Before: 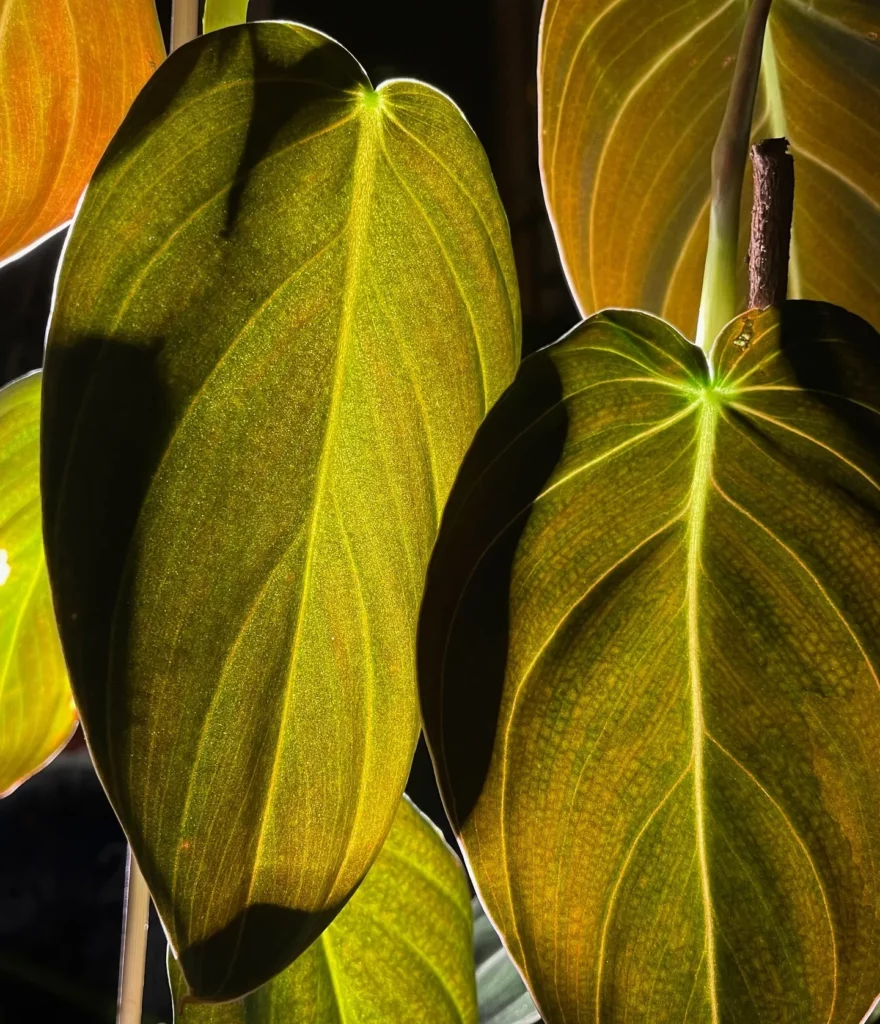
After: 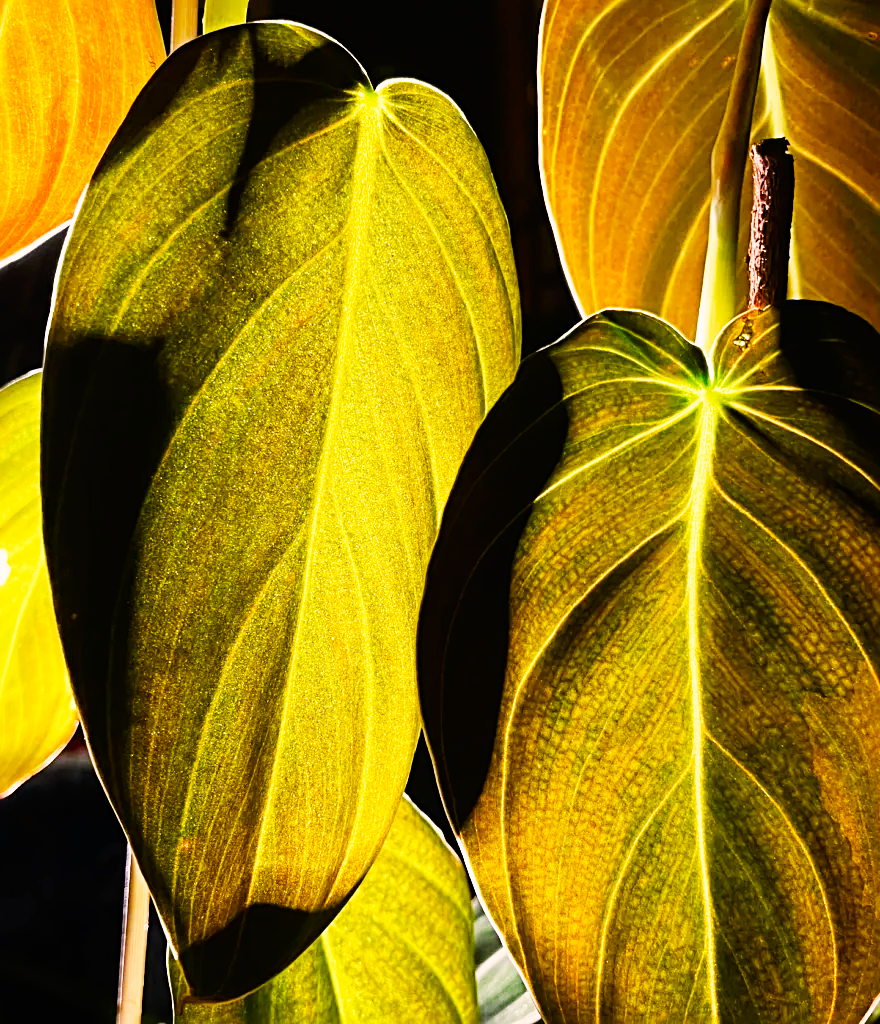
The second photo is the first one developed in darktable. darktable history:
color correction: highlights a* 5.81, highlights b* 4.84
sharpen: radius 3.119
base curve: curves: ch0 [(0, 0) (0.007, 0.004) (0.027, 0.03) (0.046, 0.07) (0.207, 0.54) (0.442, 0.872) (0.673, 0.972) (1, 1)], preserve colors none
tone equalizer: on, module defaults
exposure: exposure -0.21 EV, compensate highlight preservation false
color balance rgb: perceptual saturation grading › global saturation 20%, perceptual saturation grading › highlights -25%, perceptual saturation grading › shadows 50%
color zones: curves: ch0 [(0, 0.5) (0.143, 0.5) (0.286, 0.5) (0.429, 0.5) (0.62, 0.489) (0.714, 0.445) (0.844, 0.496) (1, 0.5)]; ch1 [(0, 0.5) (0.143, 0.5) (0.286, 0.5) (0.429, 0.5) (0.571, 0.5) (0.714, 0.523) (0.857, 0.5) (1, 0.5)]
